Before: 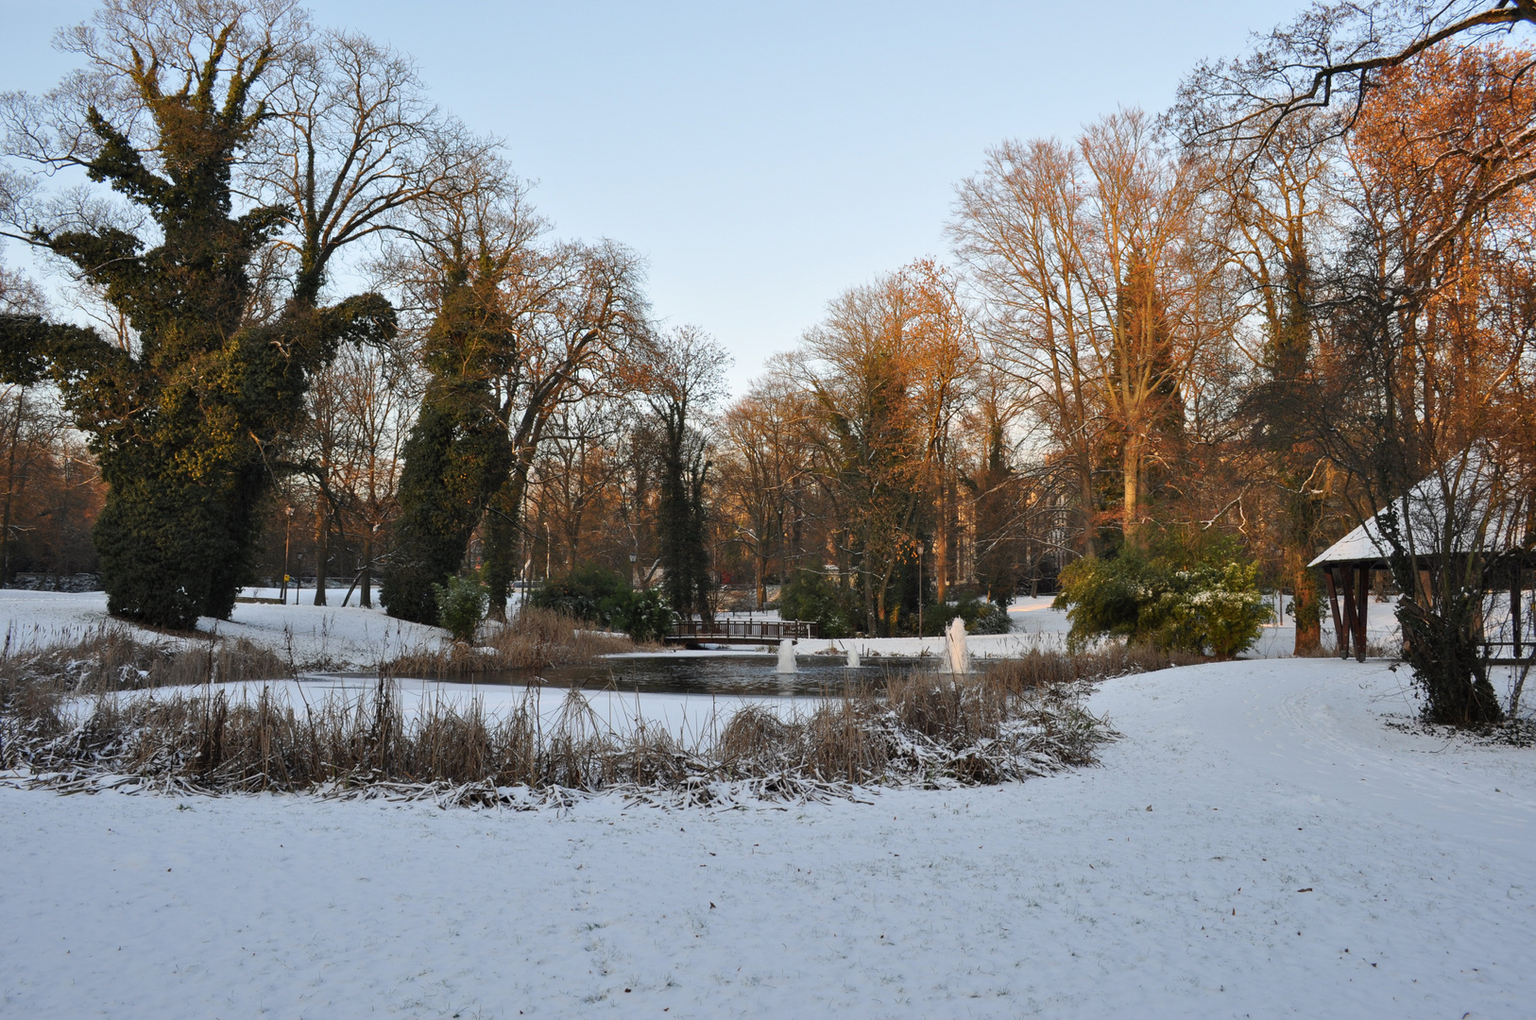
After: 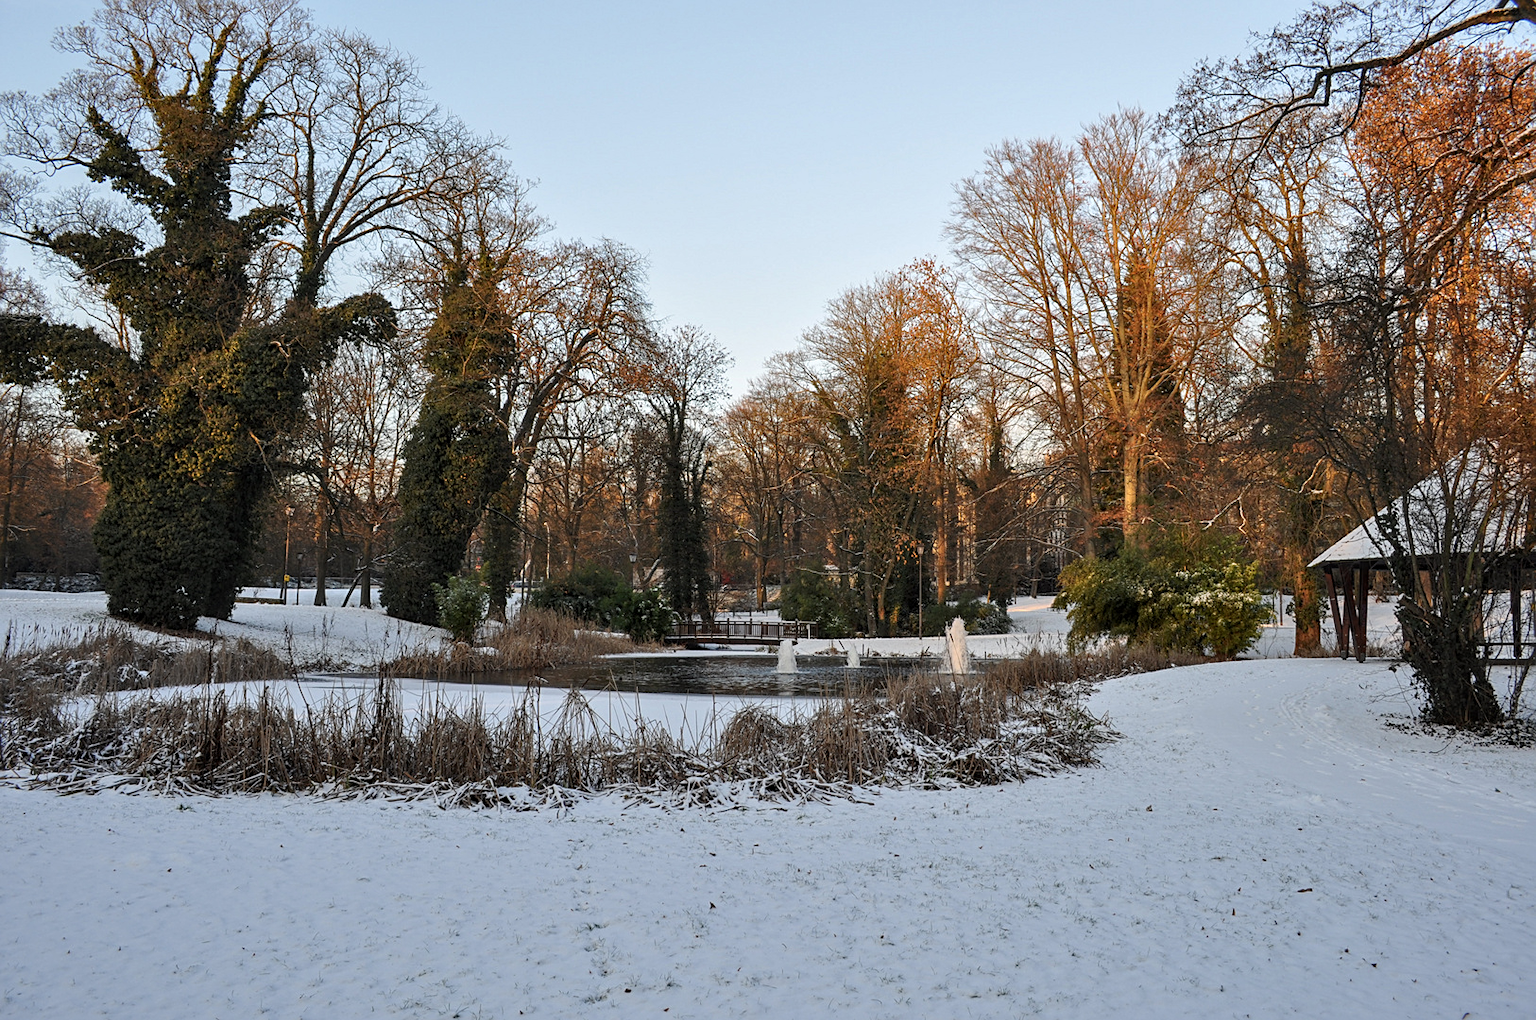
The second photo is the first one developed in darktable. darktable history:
sharpen: radius 2.211, amount 0.383, threshold 0.233
local contrast: on, module defaults
